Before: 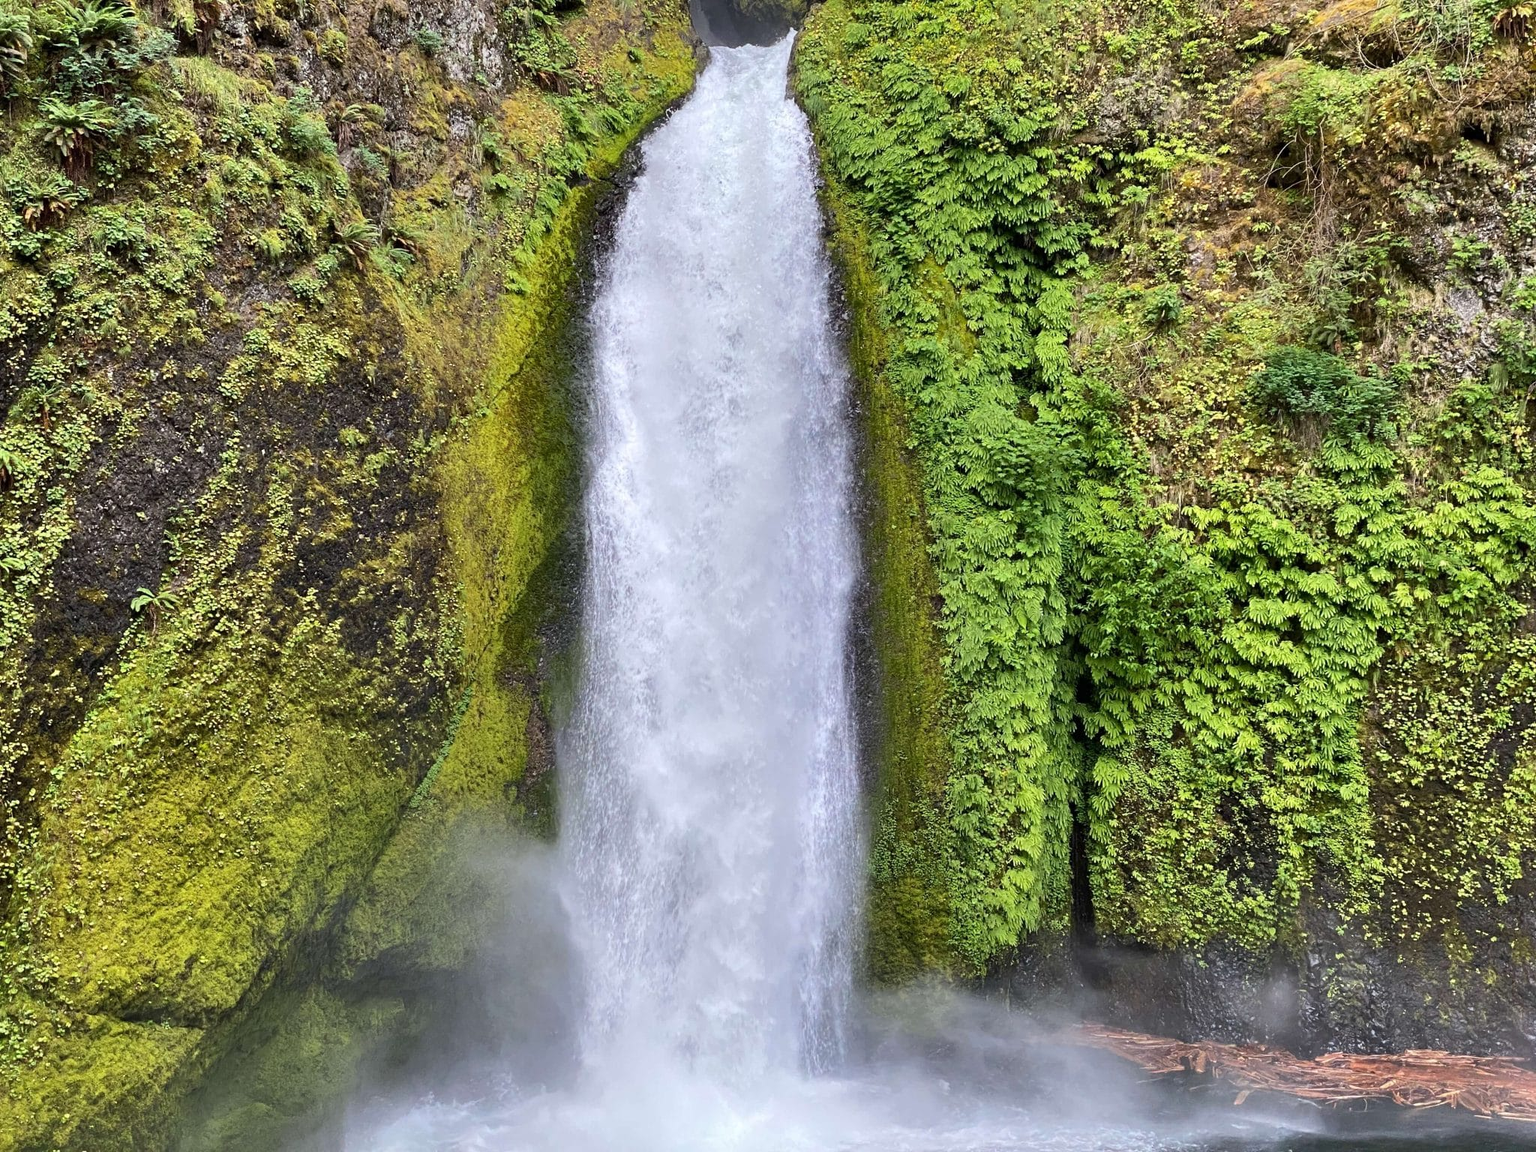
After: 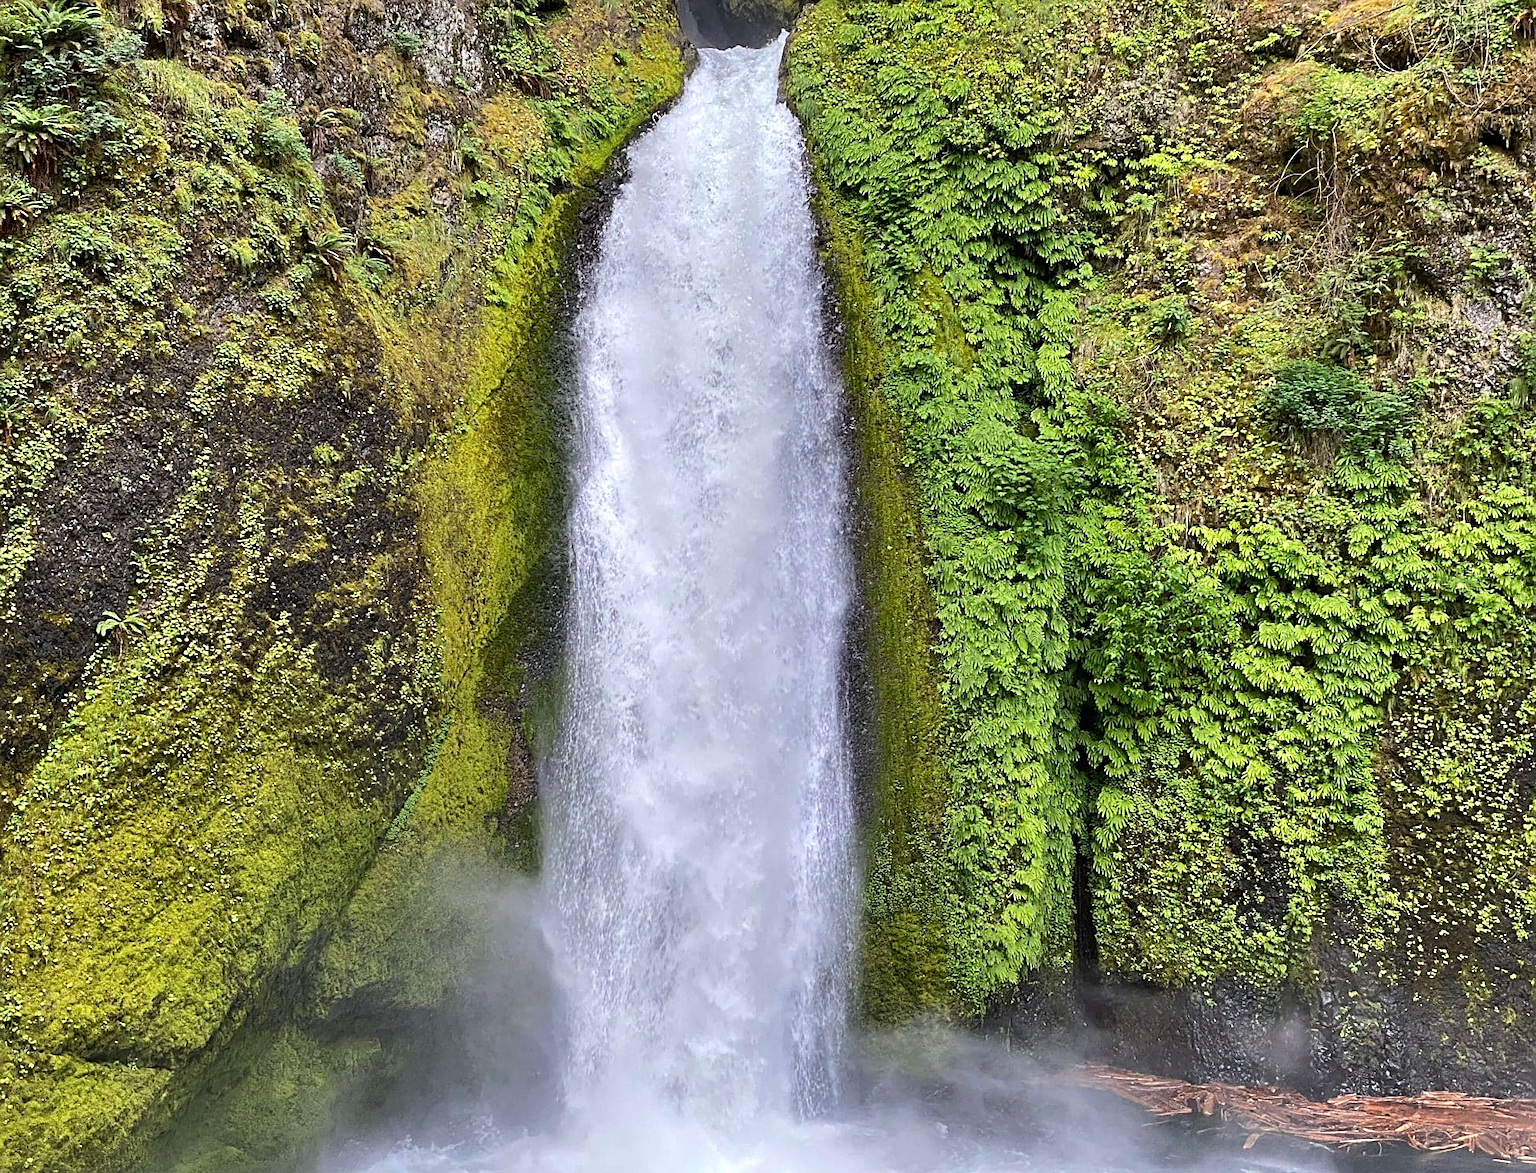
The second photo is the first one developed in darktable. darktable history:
levels: gray 50.82%, levels [0, 0.492, 0.984]
crop and rotate: left 2.518%, right 1.268%, bottom 2.003%
sharpen: on, module defaults
haze removal: compatibility mode true
